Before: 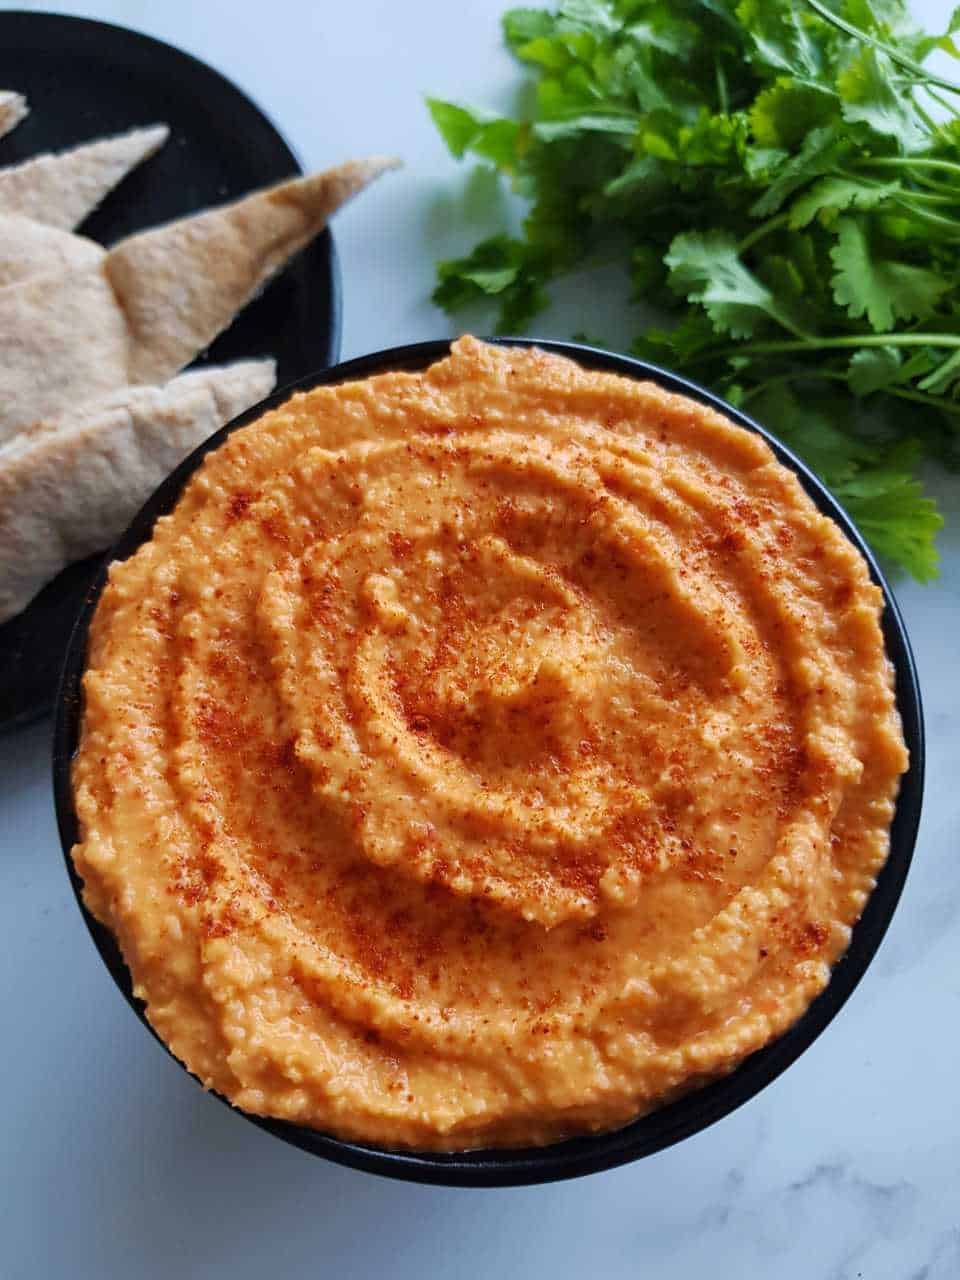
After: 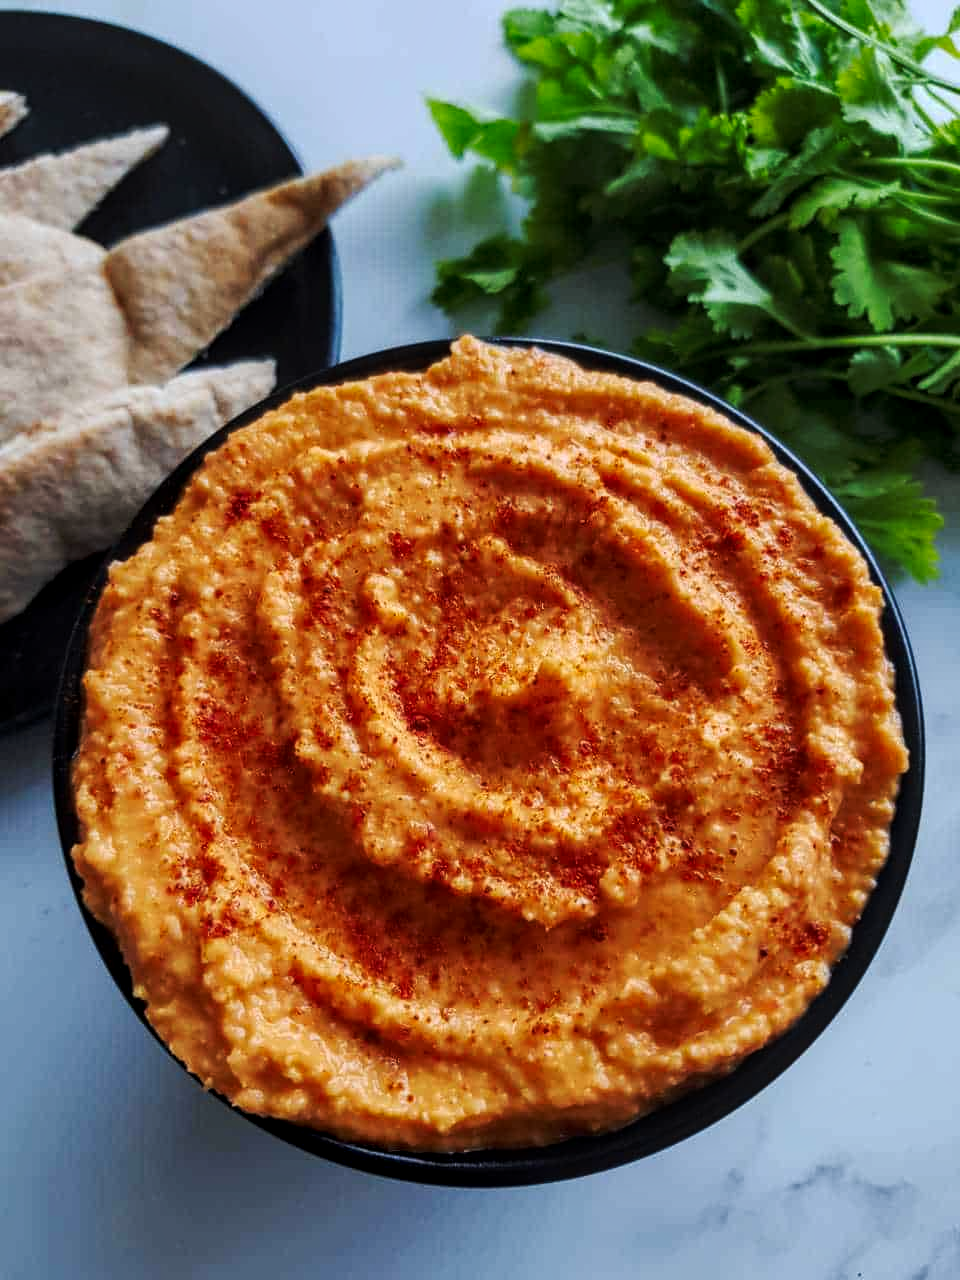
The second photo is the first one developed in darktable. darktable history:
exposure: exposure -0.003 EV, compensate highlight preservation false
tone curve: curves: ch0 [(0, 0) (0.003, 0.006) (0.011, 0.01) (0.025, 0.017) (0.044, 0.029) (0.069, 0.043) (0.1, 0.064) (0.136, 0.091) (0.177, 0.128) (0.224, 0.162) (0.277, 0.206) (0.335, 0.258) (0.399, 0.324) (0.468, 0.404) (0.543, 0.499) (0.623, 0.595) (0.709, 0.693) (0.801, 0.786) (0.898, 0.883) (1, 1)], preserve colors none
local contrast: on, module defaults
